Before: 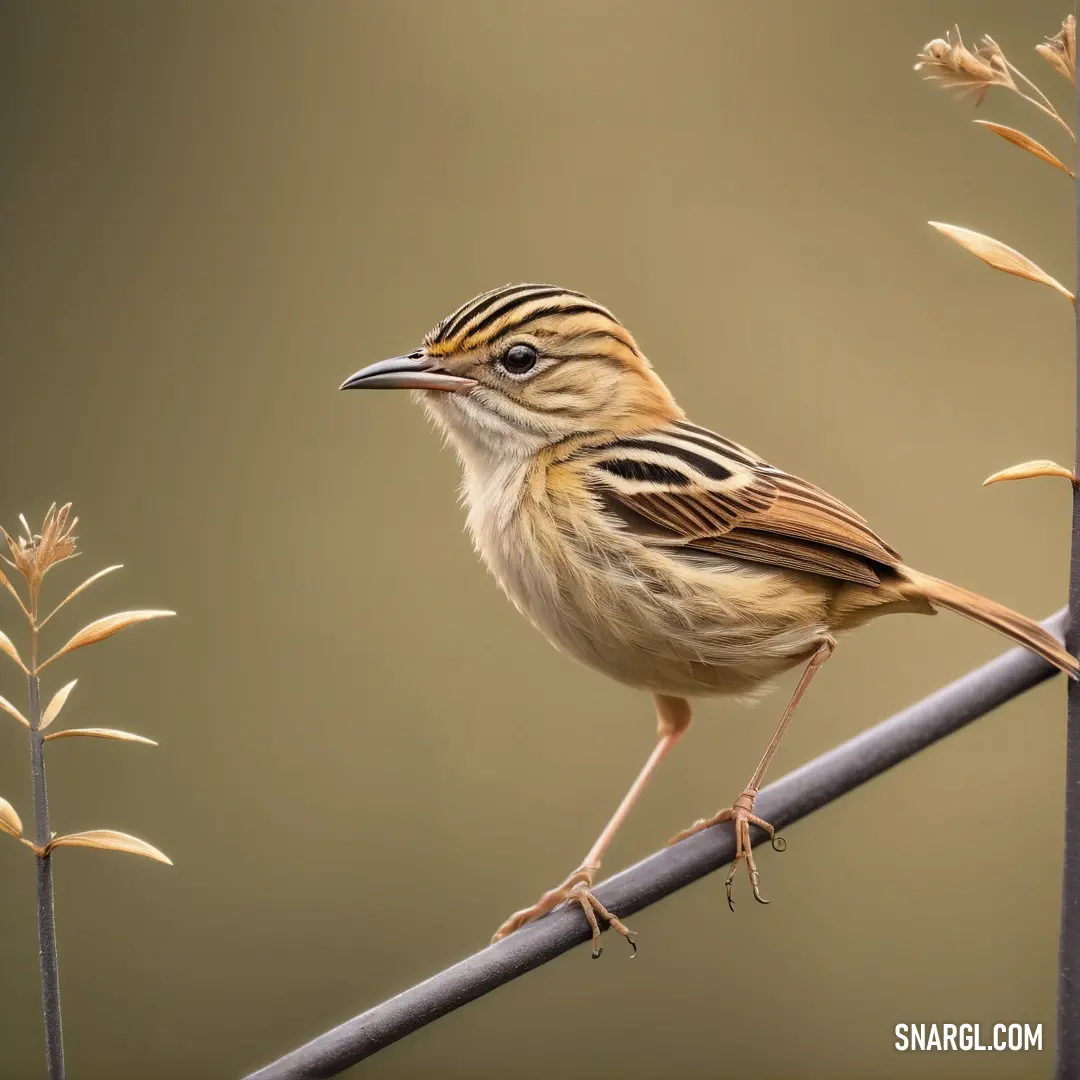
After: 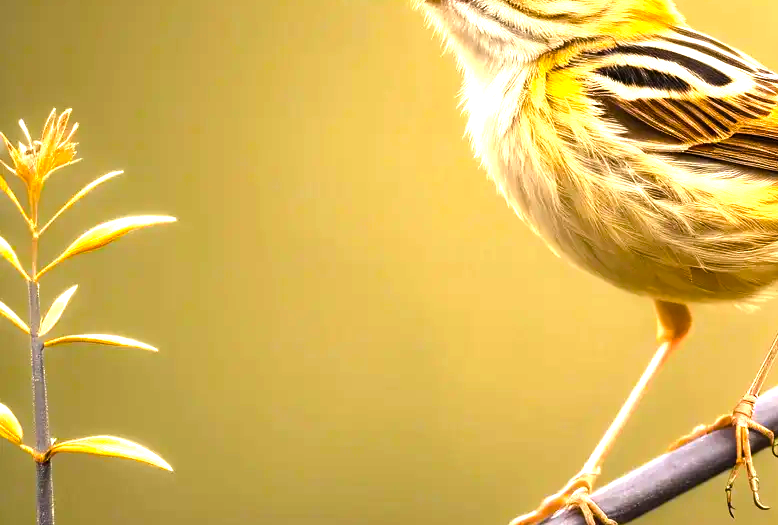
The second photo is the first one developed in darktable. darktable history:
crop: top 36.485%, right 27.924%, bottom 14.866%
exposure: black level correction 0, exposure 1 EV, compensate exposure bias true, compensate highlight preservation false
color balance rgb: linear chroma grading › global chroma 14.764%, perceptual saturation grading › global saturation 29.639%, global vibrance 25.095%, contrast 20.476%
